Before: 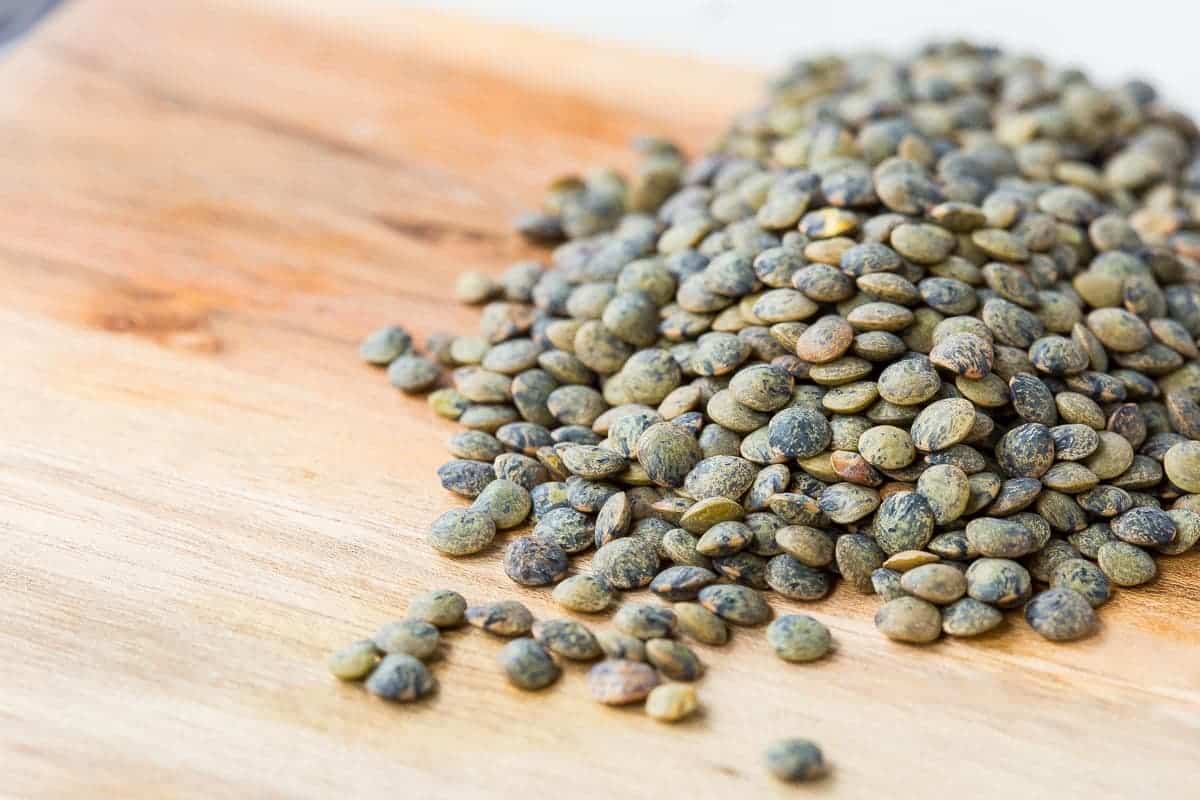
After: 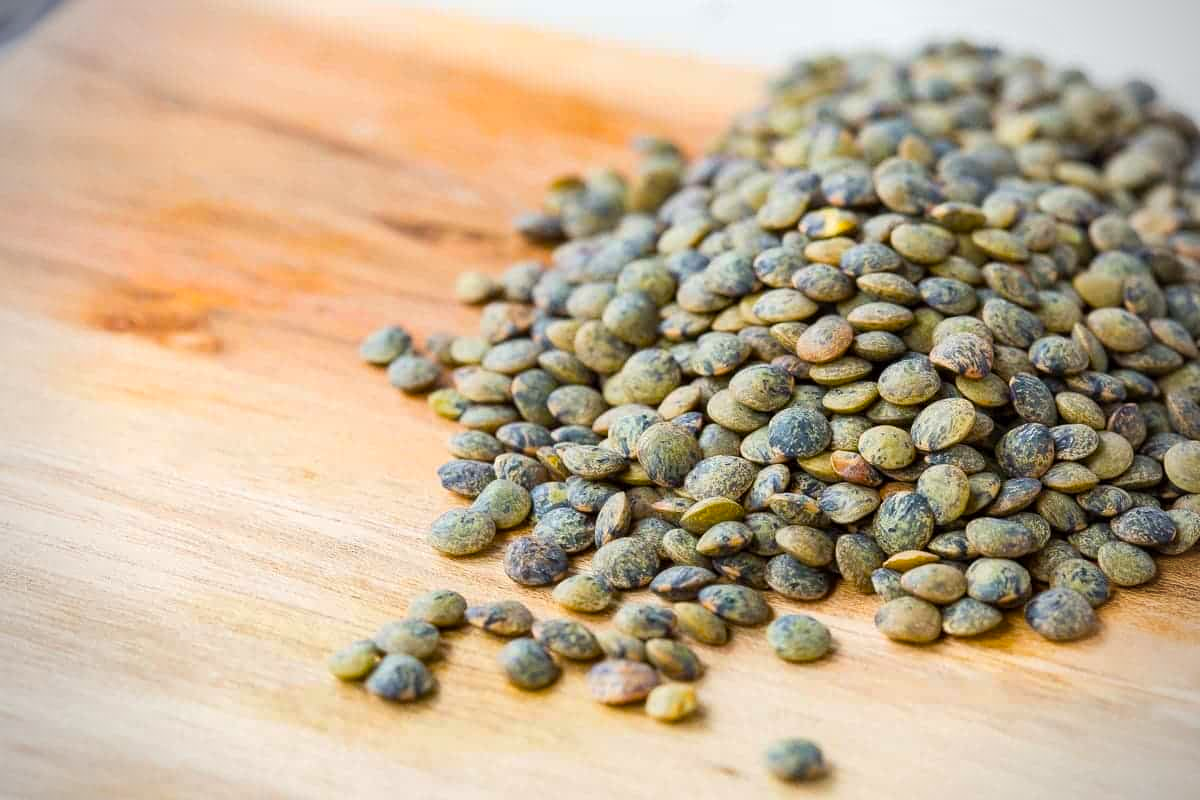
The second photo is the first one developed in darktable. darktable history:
color balance rgb: perceptual saturation grading › global saturation 25%, global vibrance 20%
vignetting: on, module defaults
